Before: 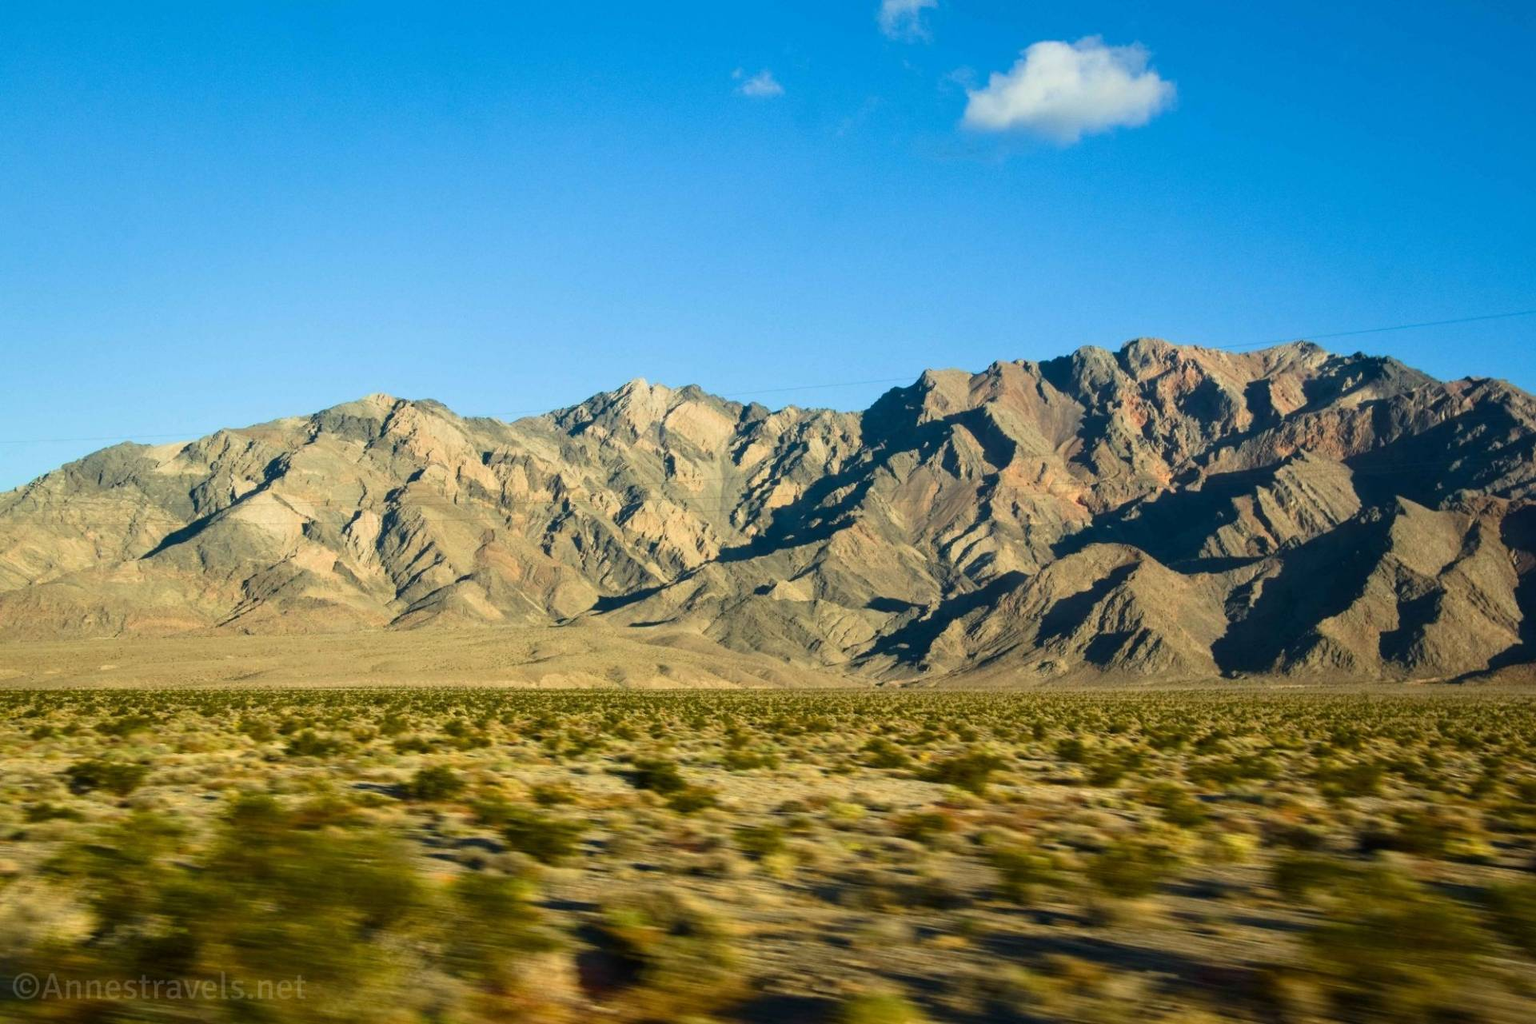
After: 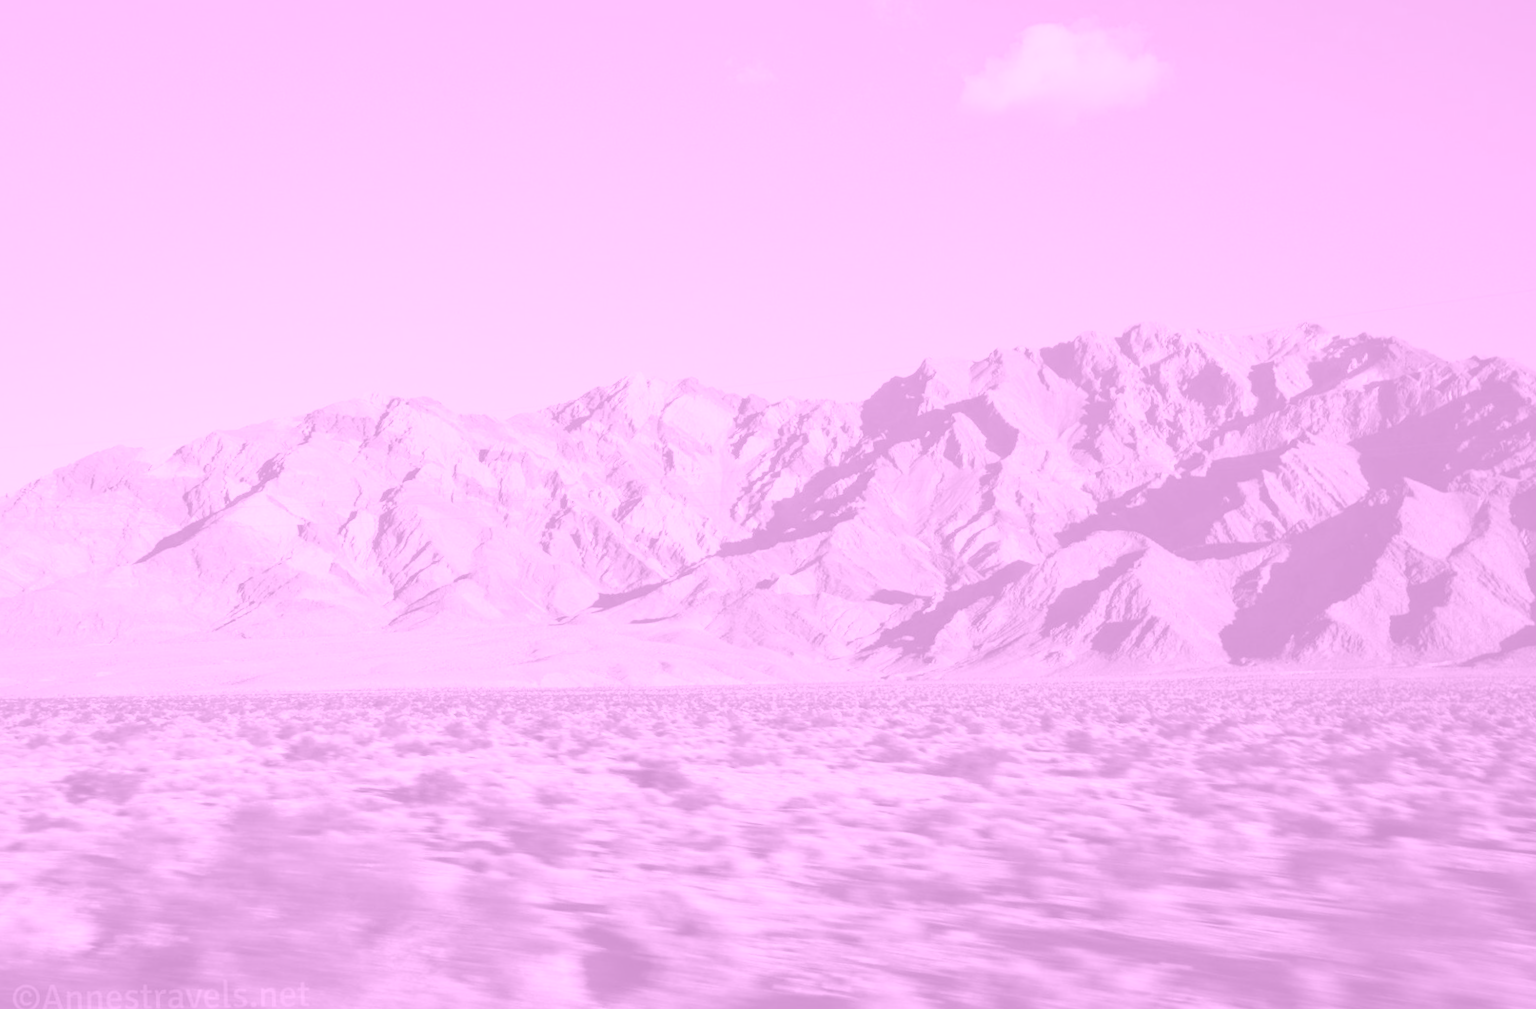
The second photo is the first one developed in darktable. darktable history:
colorize: hue 331.2°, saturation 75%, source mix 30.28%, lightness 70.52%, version 1
rotate and perspective: rotation -1°, crop left 0.011, crop right 0.989, crop top 0.025, crop bottom 0.975
